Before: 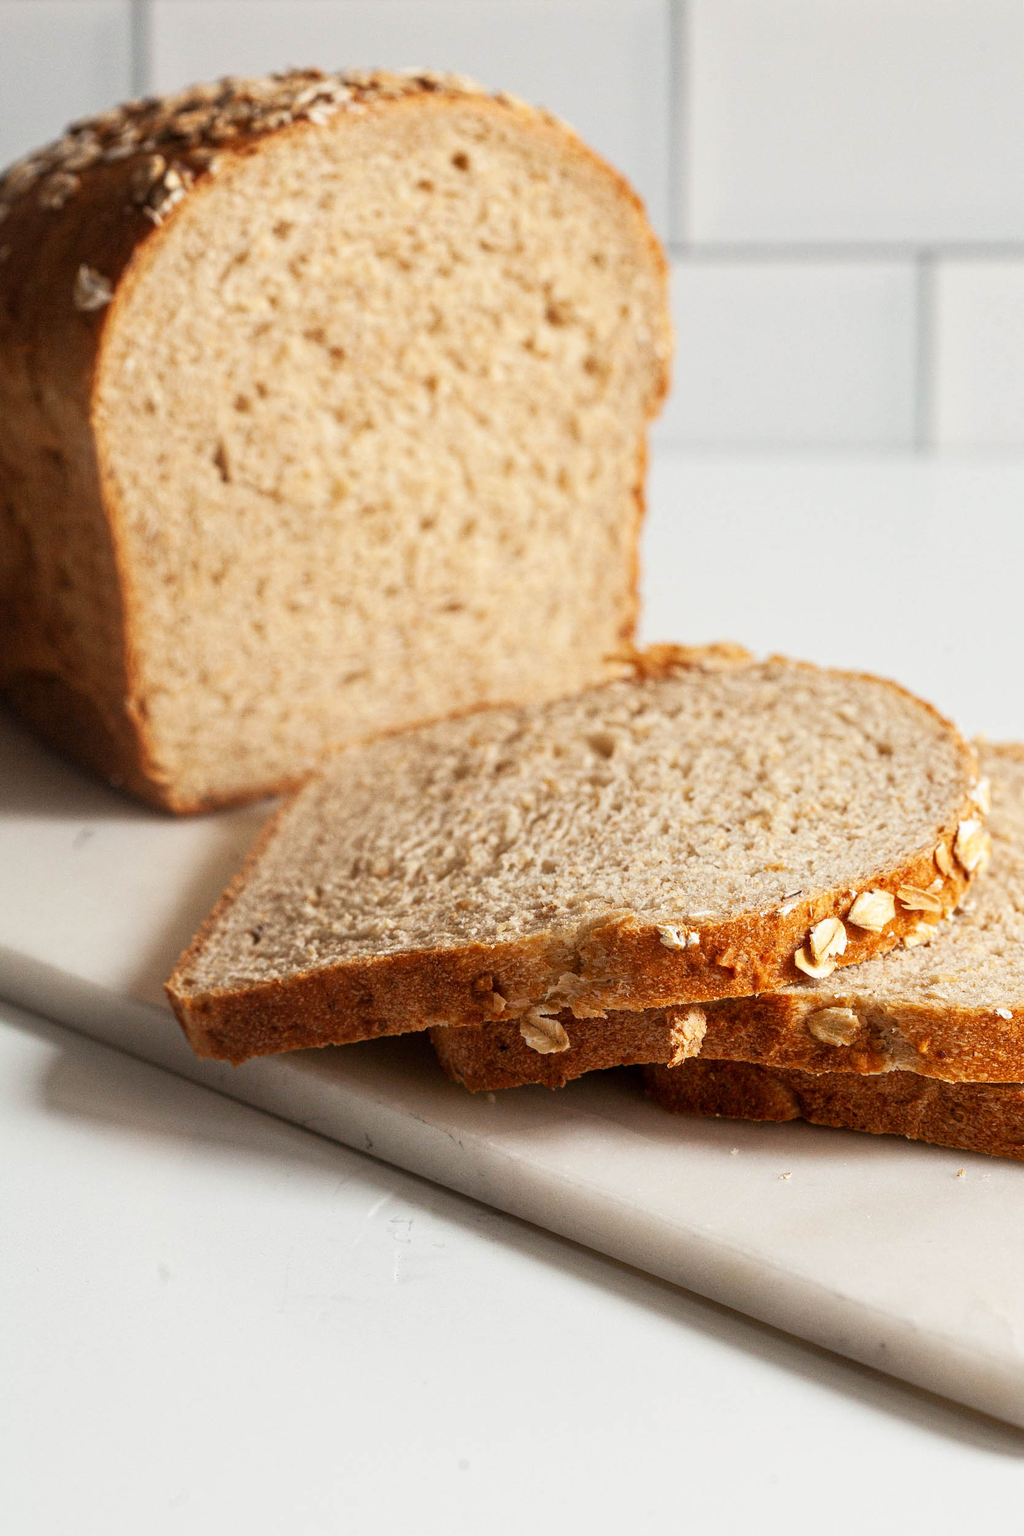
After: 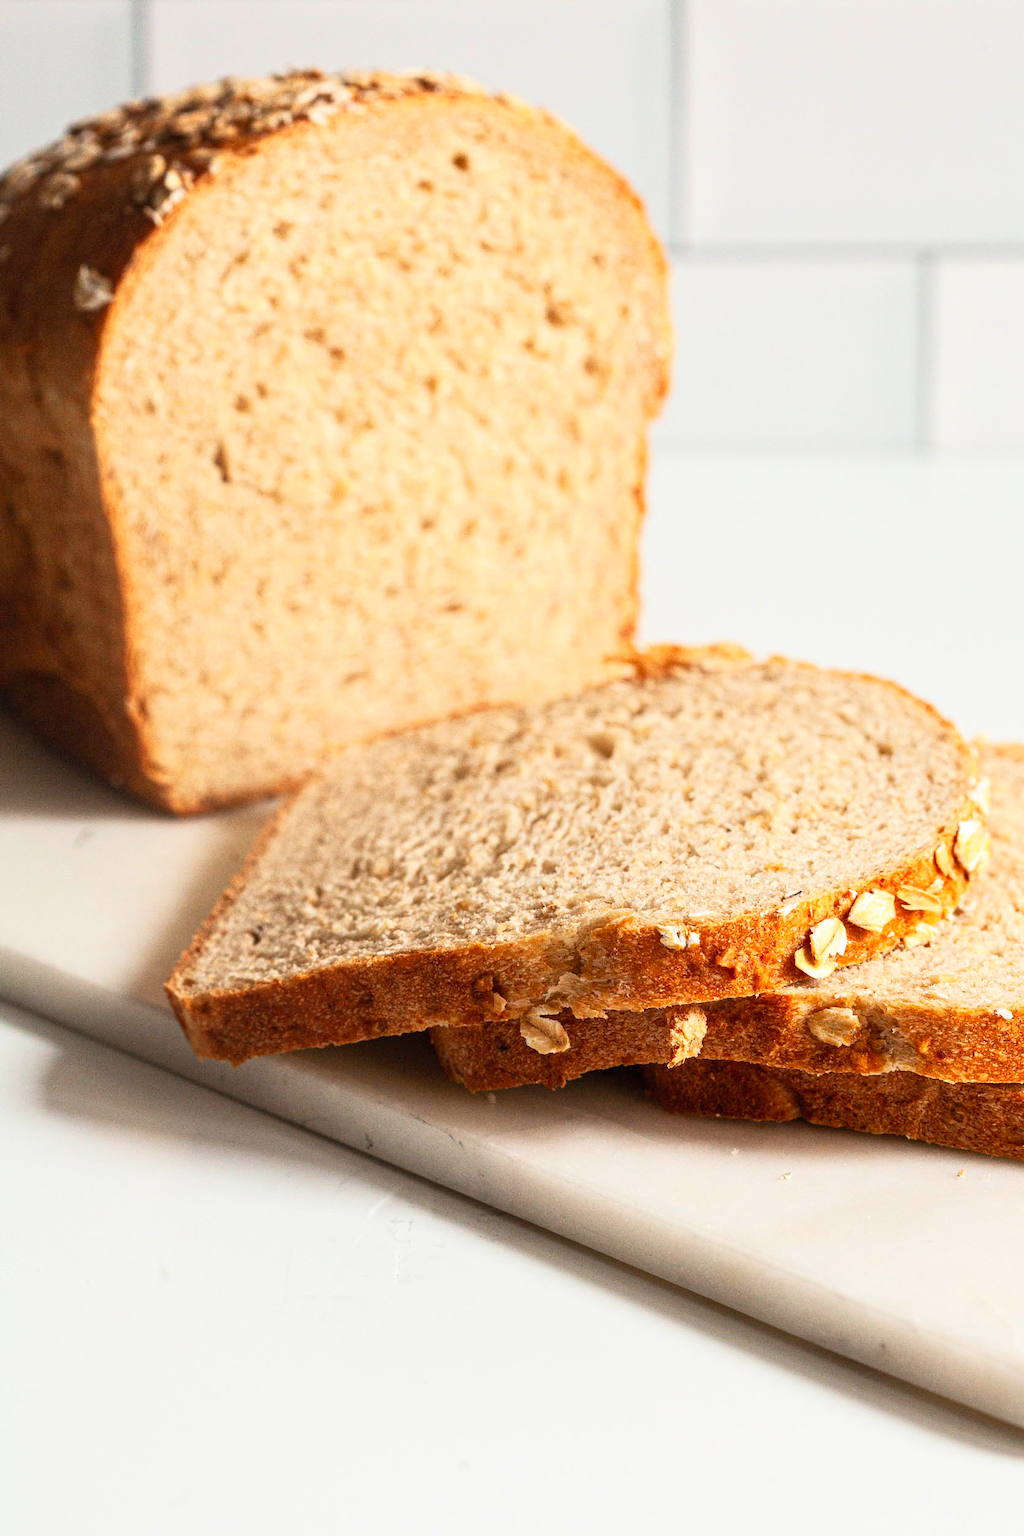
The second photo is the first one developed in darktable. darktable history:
contrast brightness saturation: contrast 0.201, brightness 0.166, saturation 0.219
